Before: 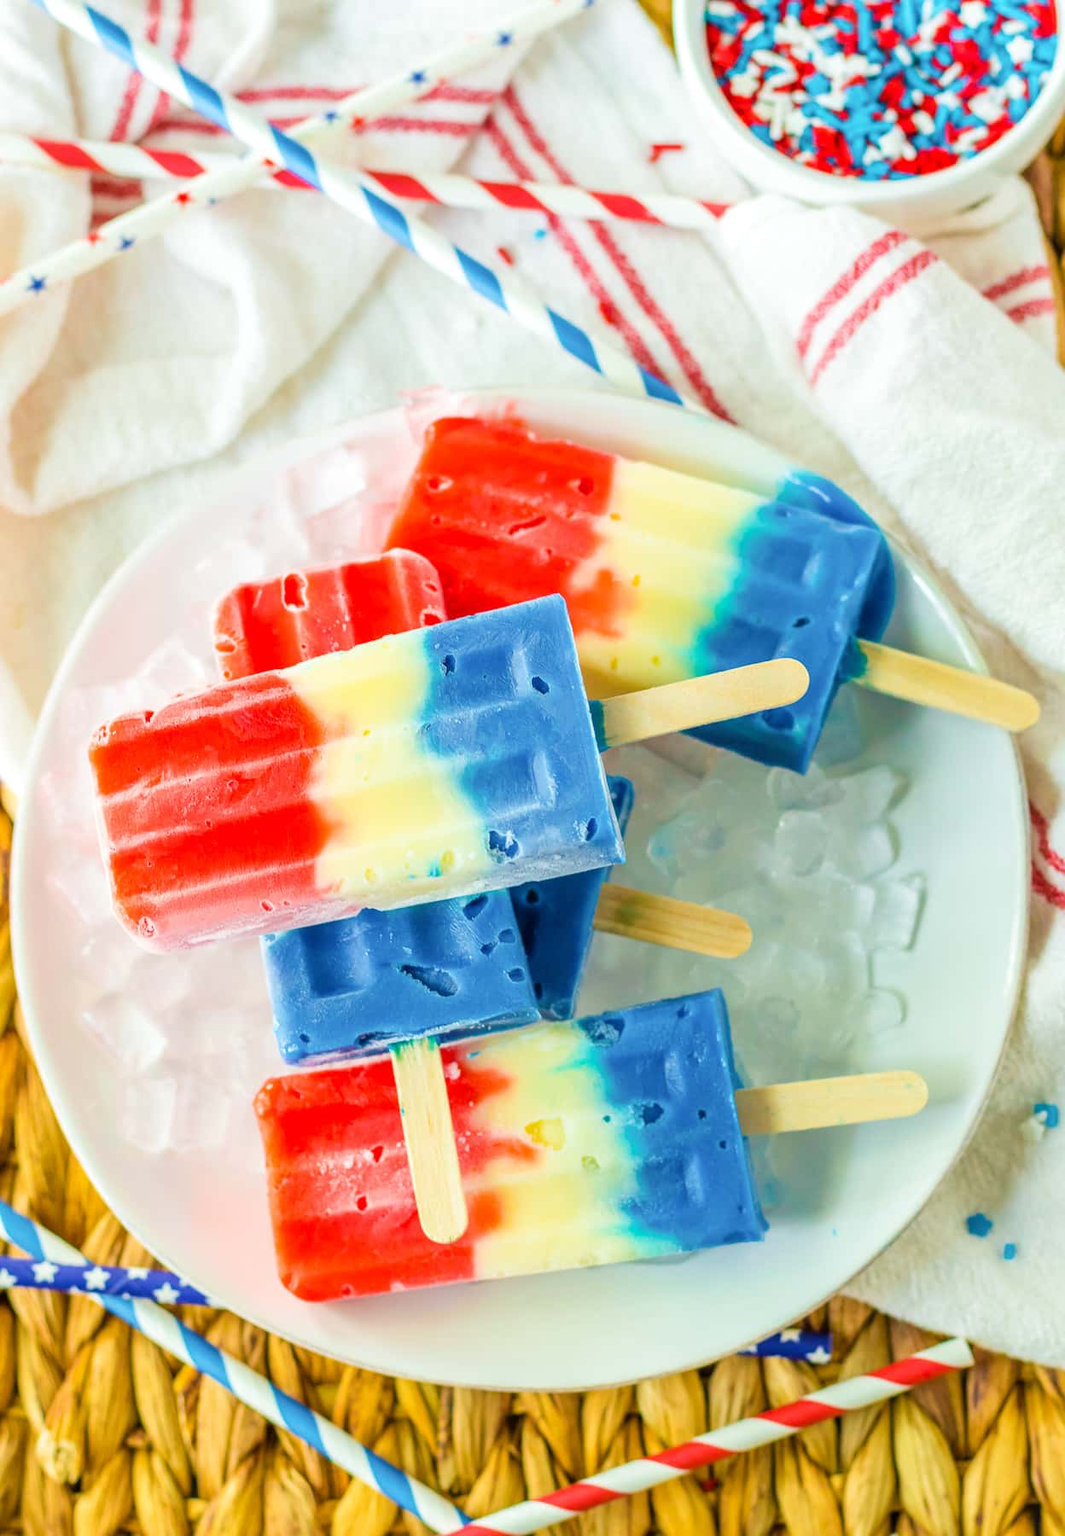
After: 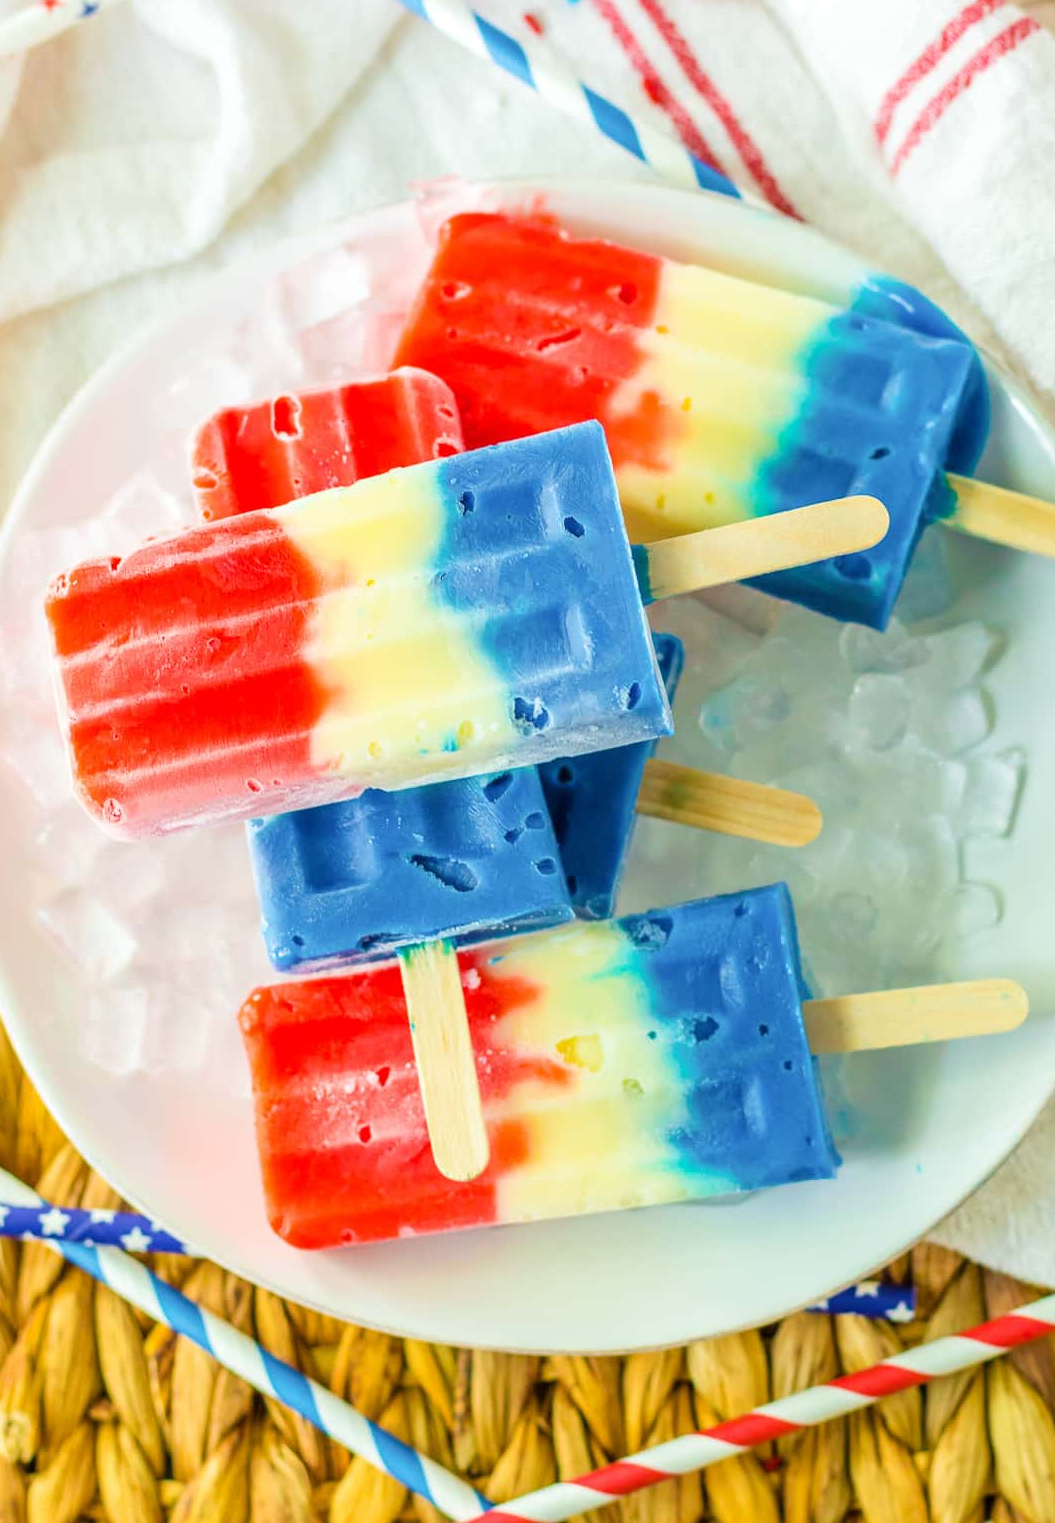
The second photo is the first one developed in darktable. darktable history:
crop and rotate: left 4.782%, top 15.355%, right 10.645%
